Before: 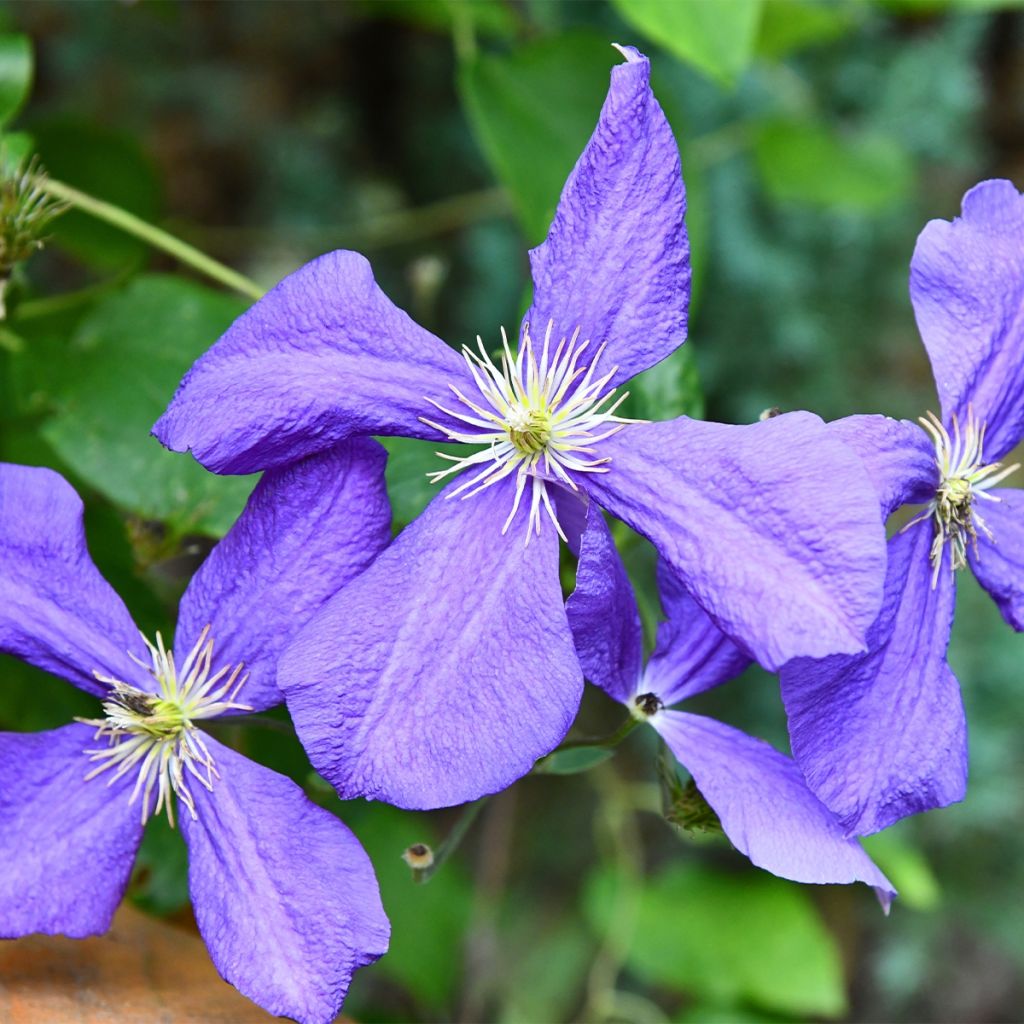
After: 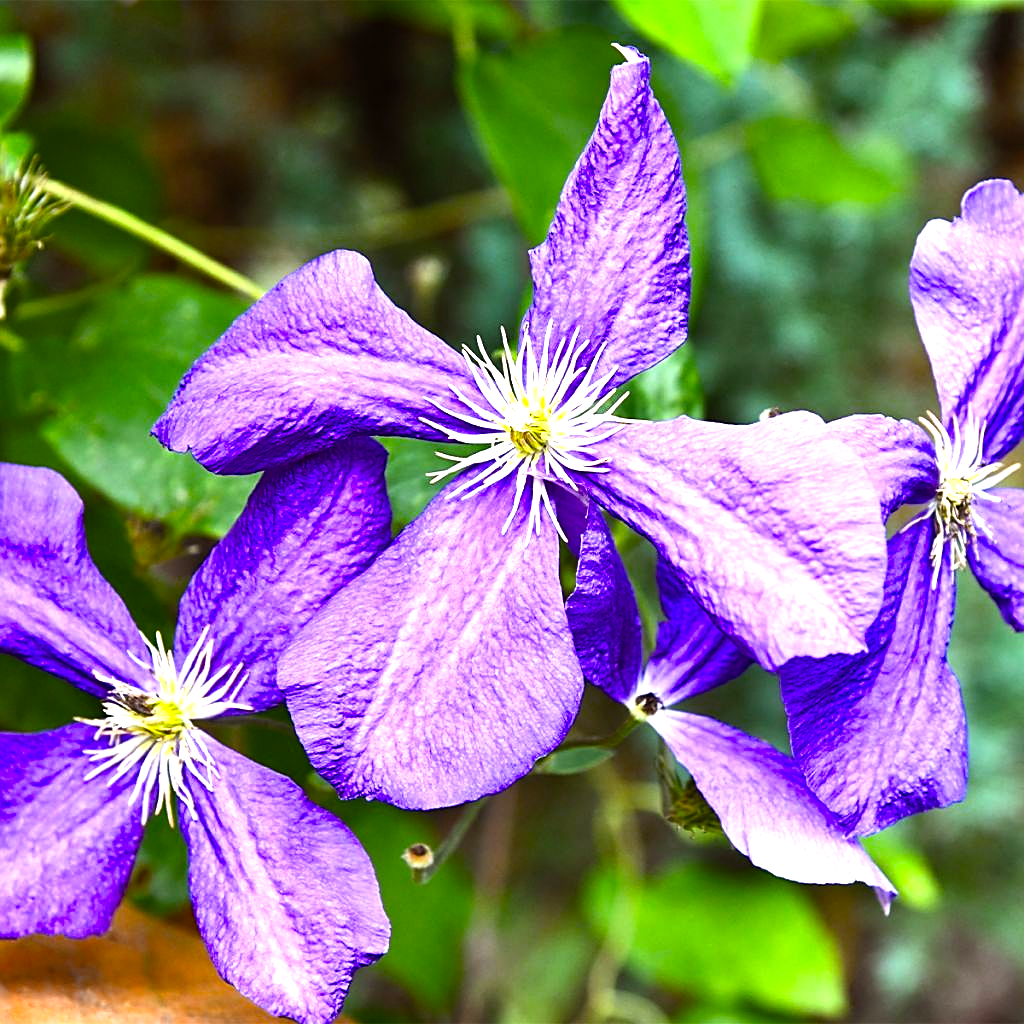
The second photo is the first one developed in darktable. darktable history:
levels: levels [0, 0.394, 0.787]
sharpen: amount 0.494
color balance rgb: power › chroma 1.062%, power › hue 28.43°, linear chroma grading › global chroma 3.692%, perceptual saturation grading › global saturation 9.809%, perceptual brilliance grading › global brilliance 15.169%, perceptual brilliance grading › shadows -35.704%, global vibrance 7.276%, saturation formula JzAzBz (2021)
